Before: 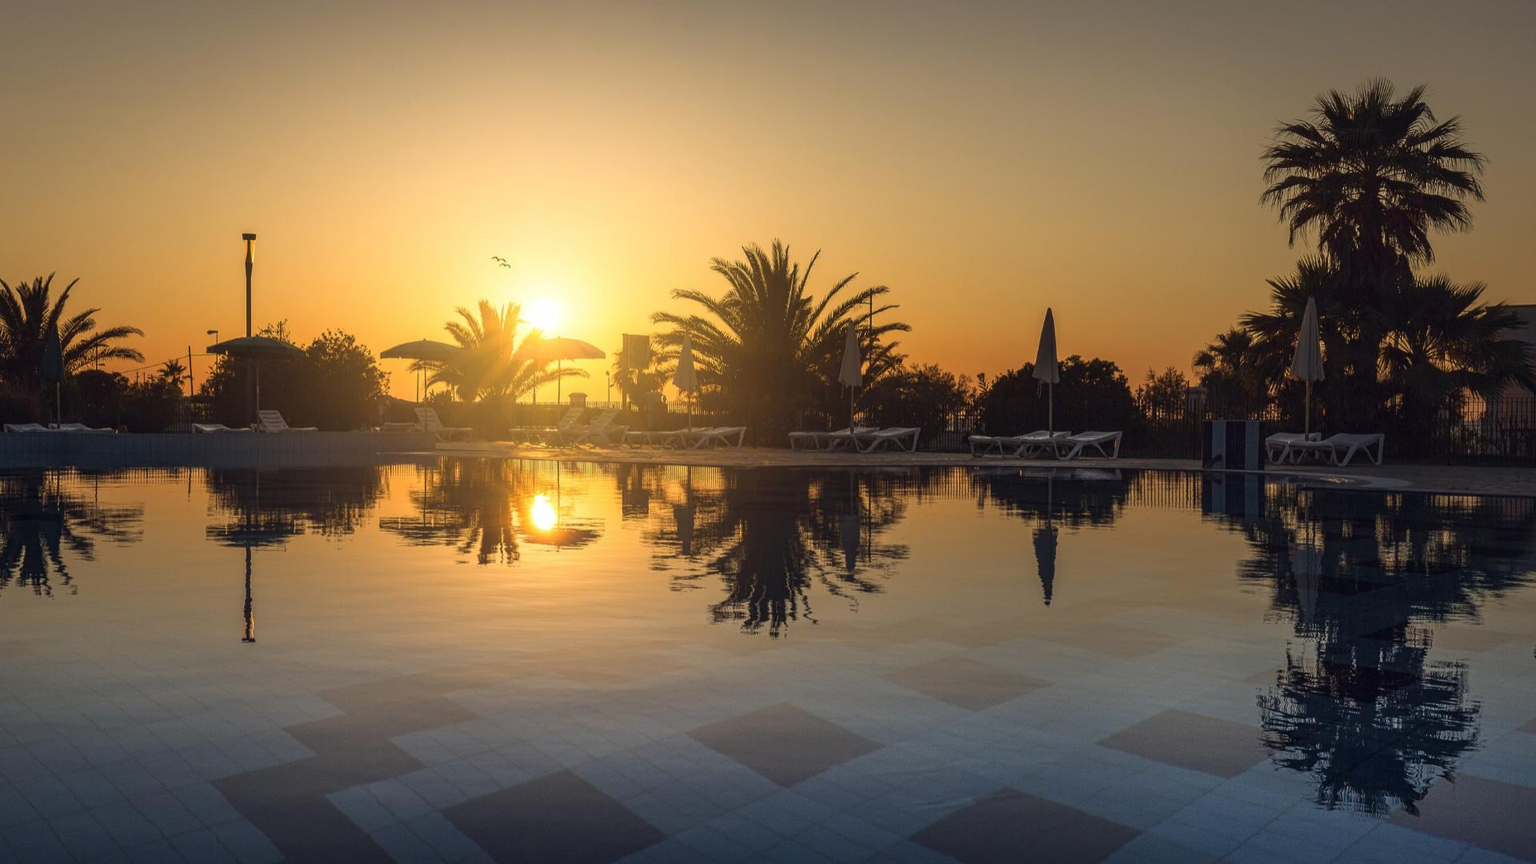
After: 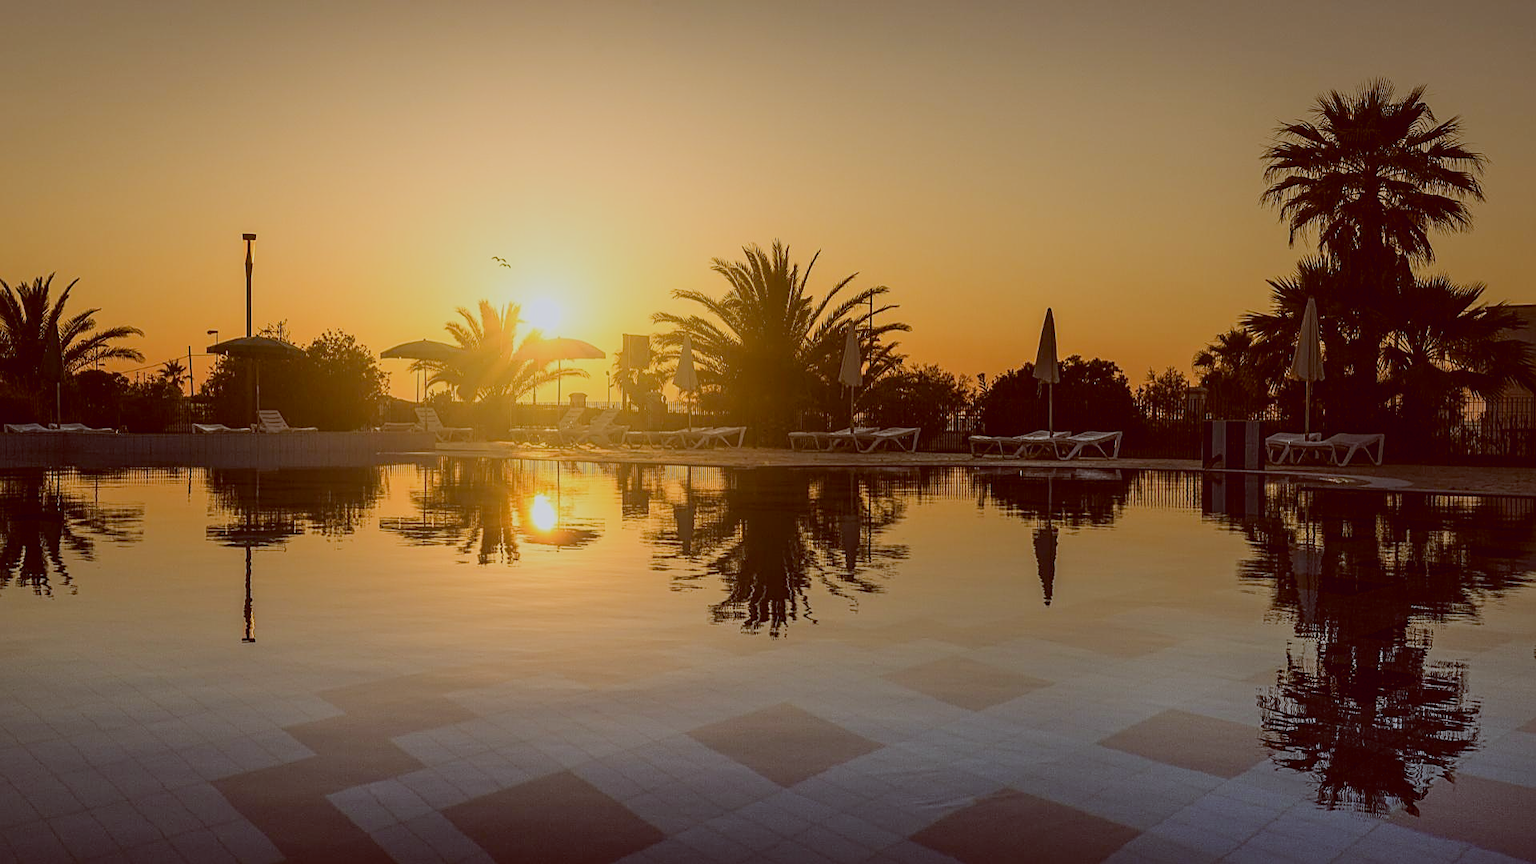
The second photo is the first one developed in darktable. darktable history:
sharpen: amount 0.575
filmic rgb: black relative exposure -7.65 EV, white relative exposure 4.56 EV, hardness 3.61
color balance: lift [1, 1.011, 0.999, 0.989], gamma [1.109, 1.045, 1.039, 0.955], gain [0.917, 0.936, 0.952, 1.064], contrast 2.32%, contrast fulcrum 19%, output saturation 101%
